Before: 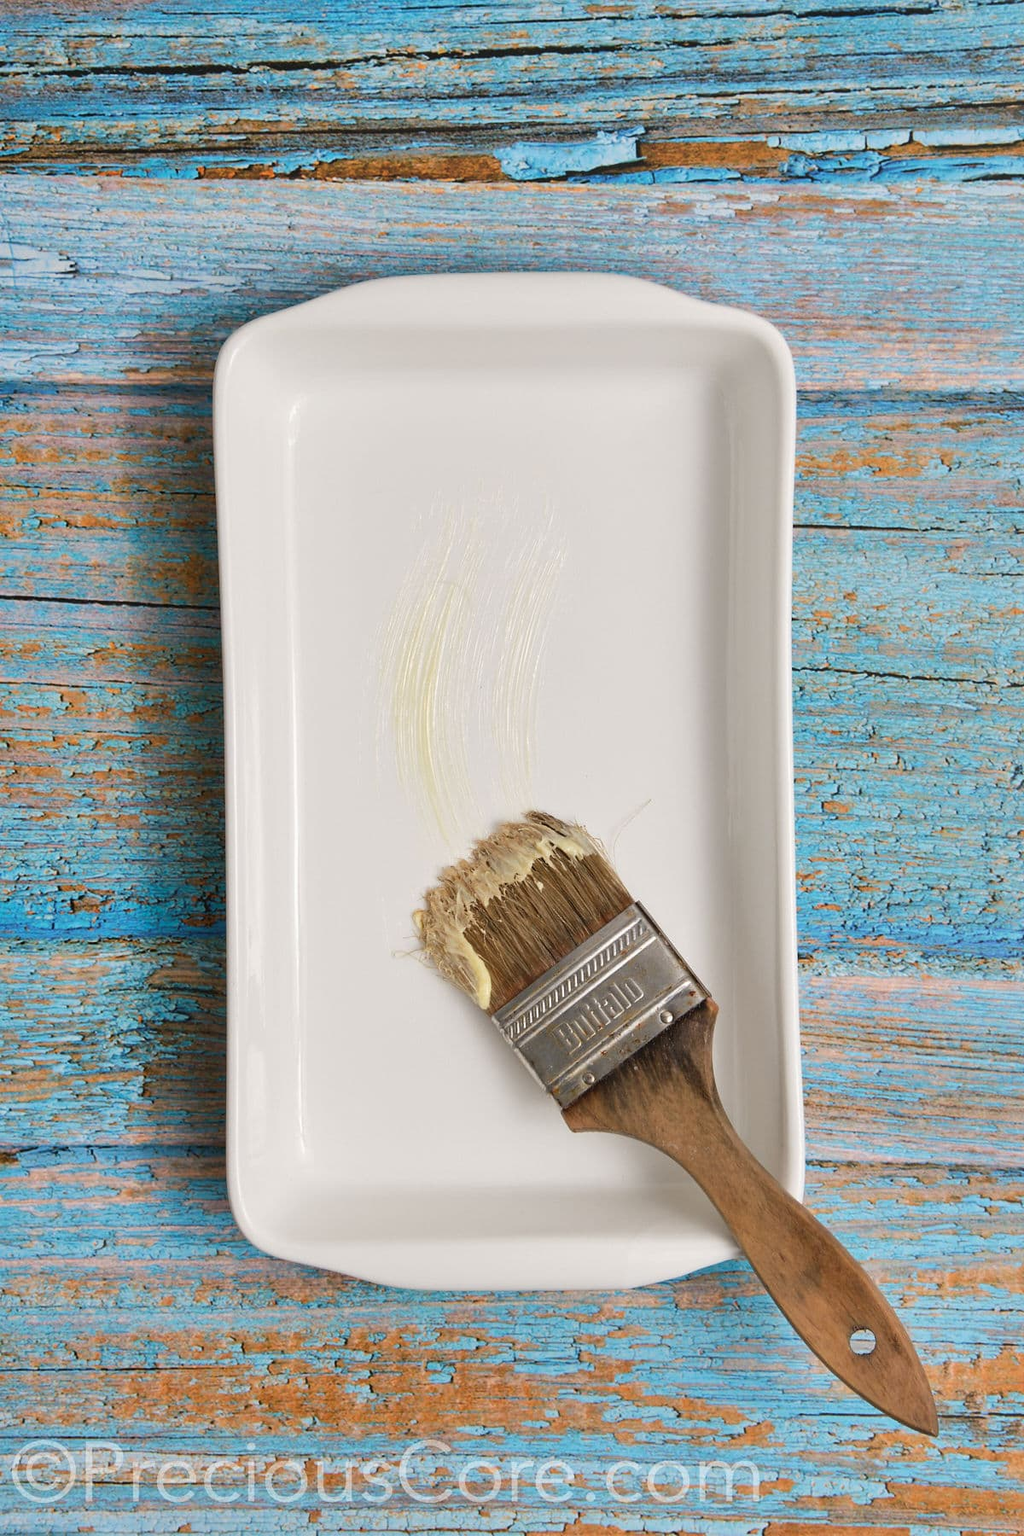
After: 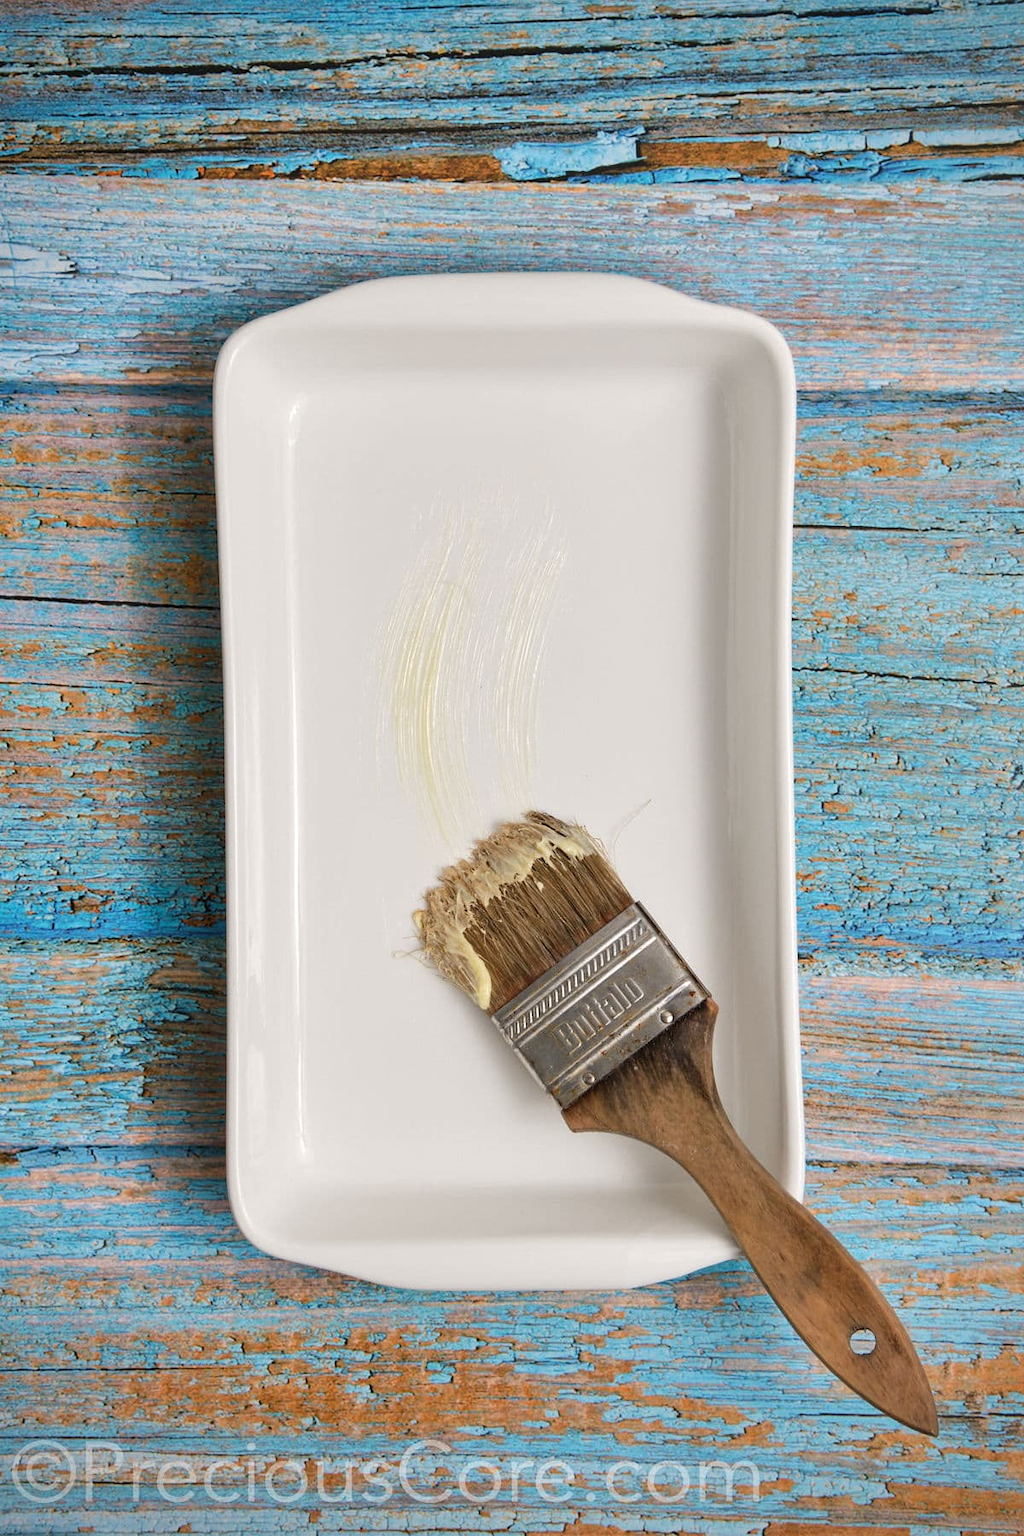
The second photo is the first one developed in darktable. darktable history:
local contrast: highlights 100%, shadows 100%, detail 120%, midtone range 0.2
vignetting: saturation 0, unbound false
